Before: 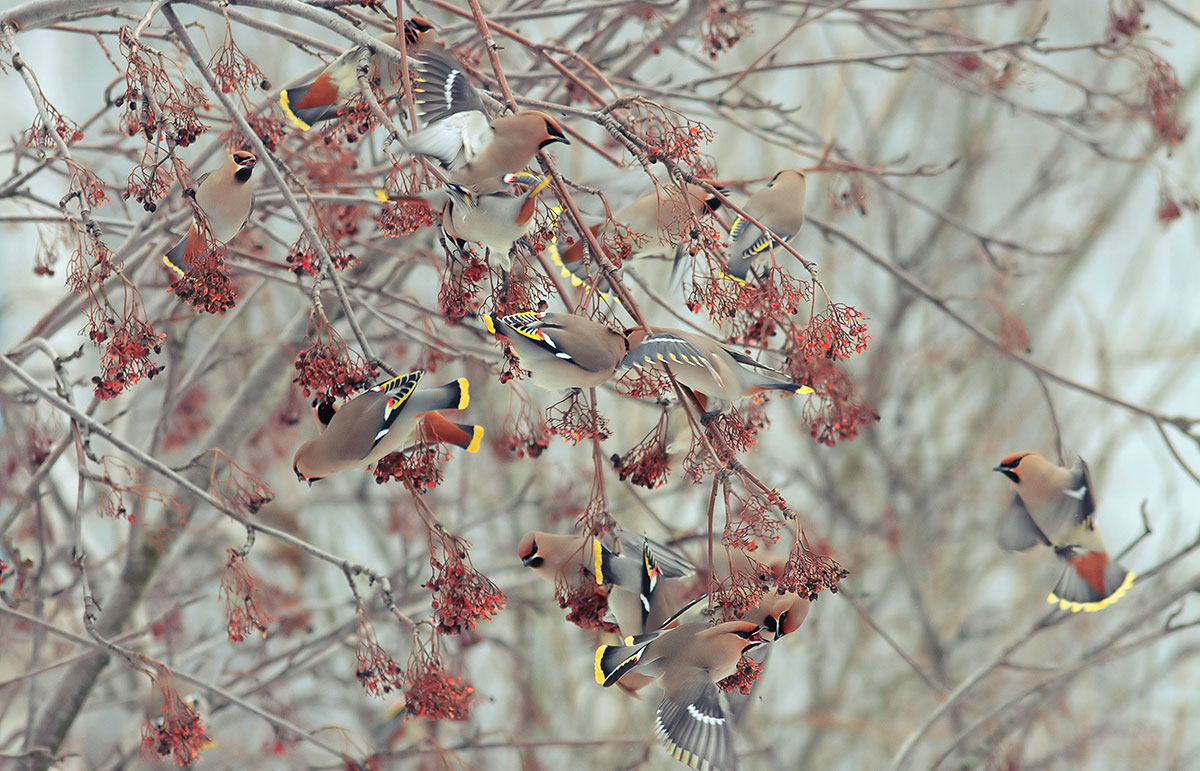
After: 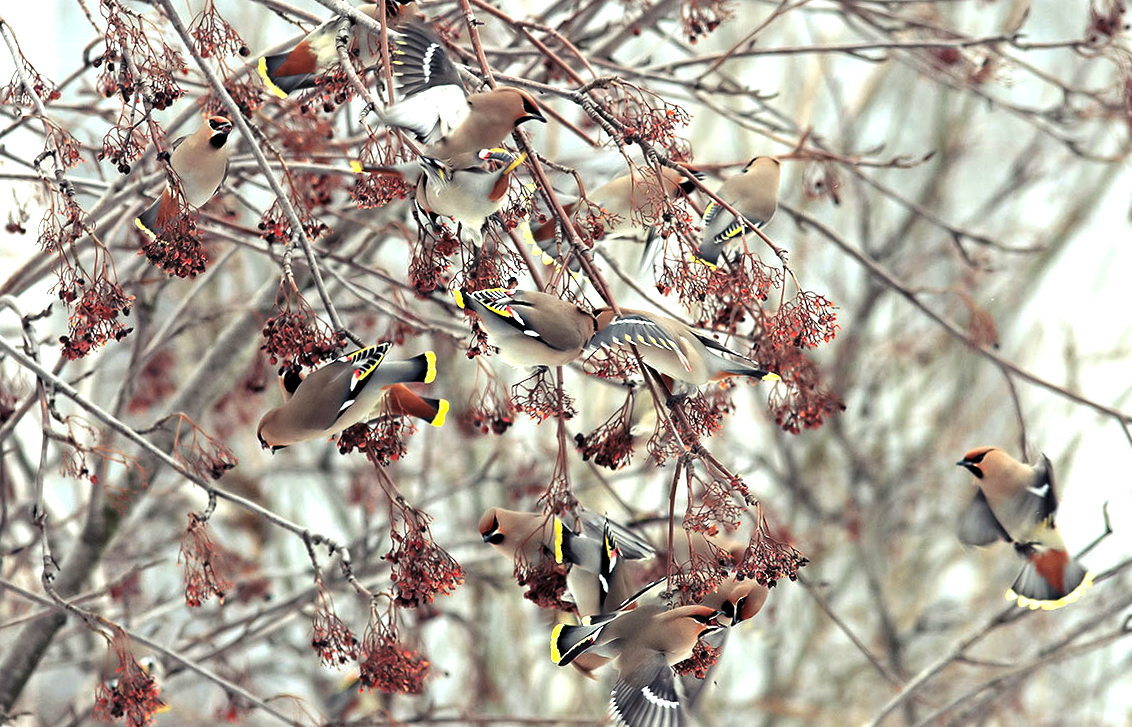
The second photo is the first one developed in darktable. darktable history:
haze removal: compatibility mode true, adaptive false
levels: levels [0.044, 0.475, 0.791]
crop and rotate: angle -2.21°
